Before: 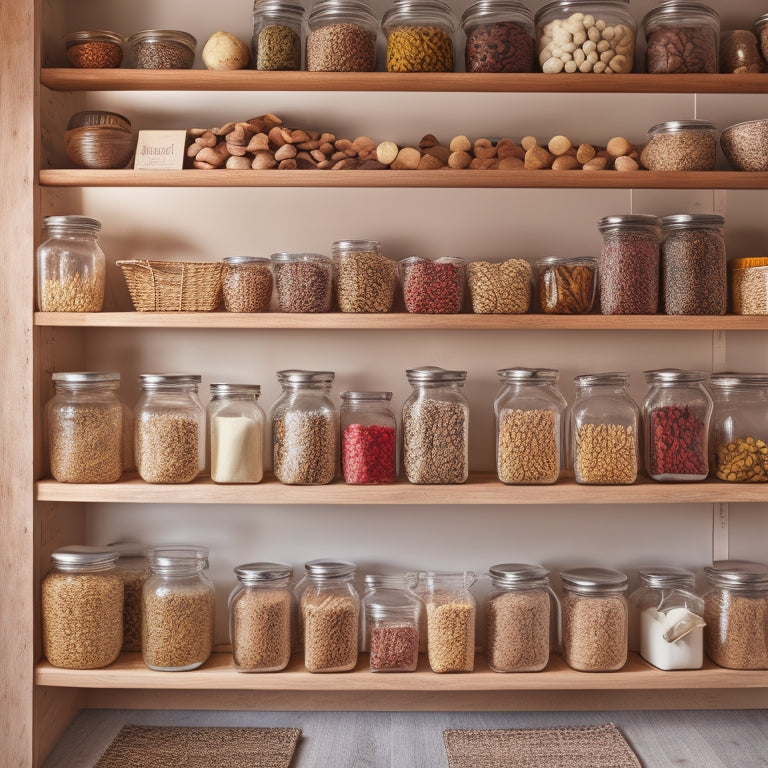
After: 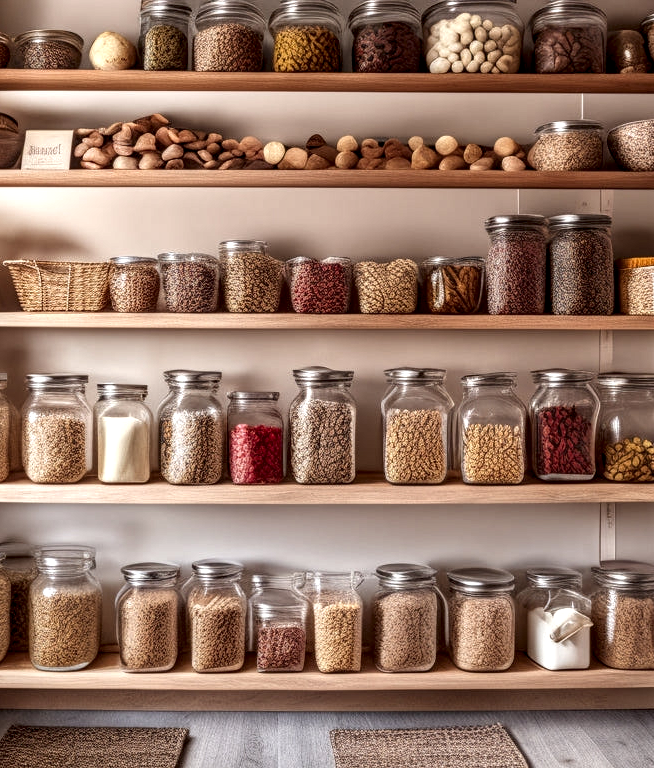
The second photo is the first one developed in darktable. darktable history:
crop and rotate: left 14.751%
local contrast: highlights 19%, detail 186%
